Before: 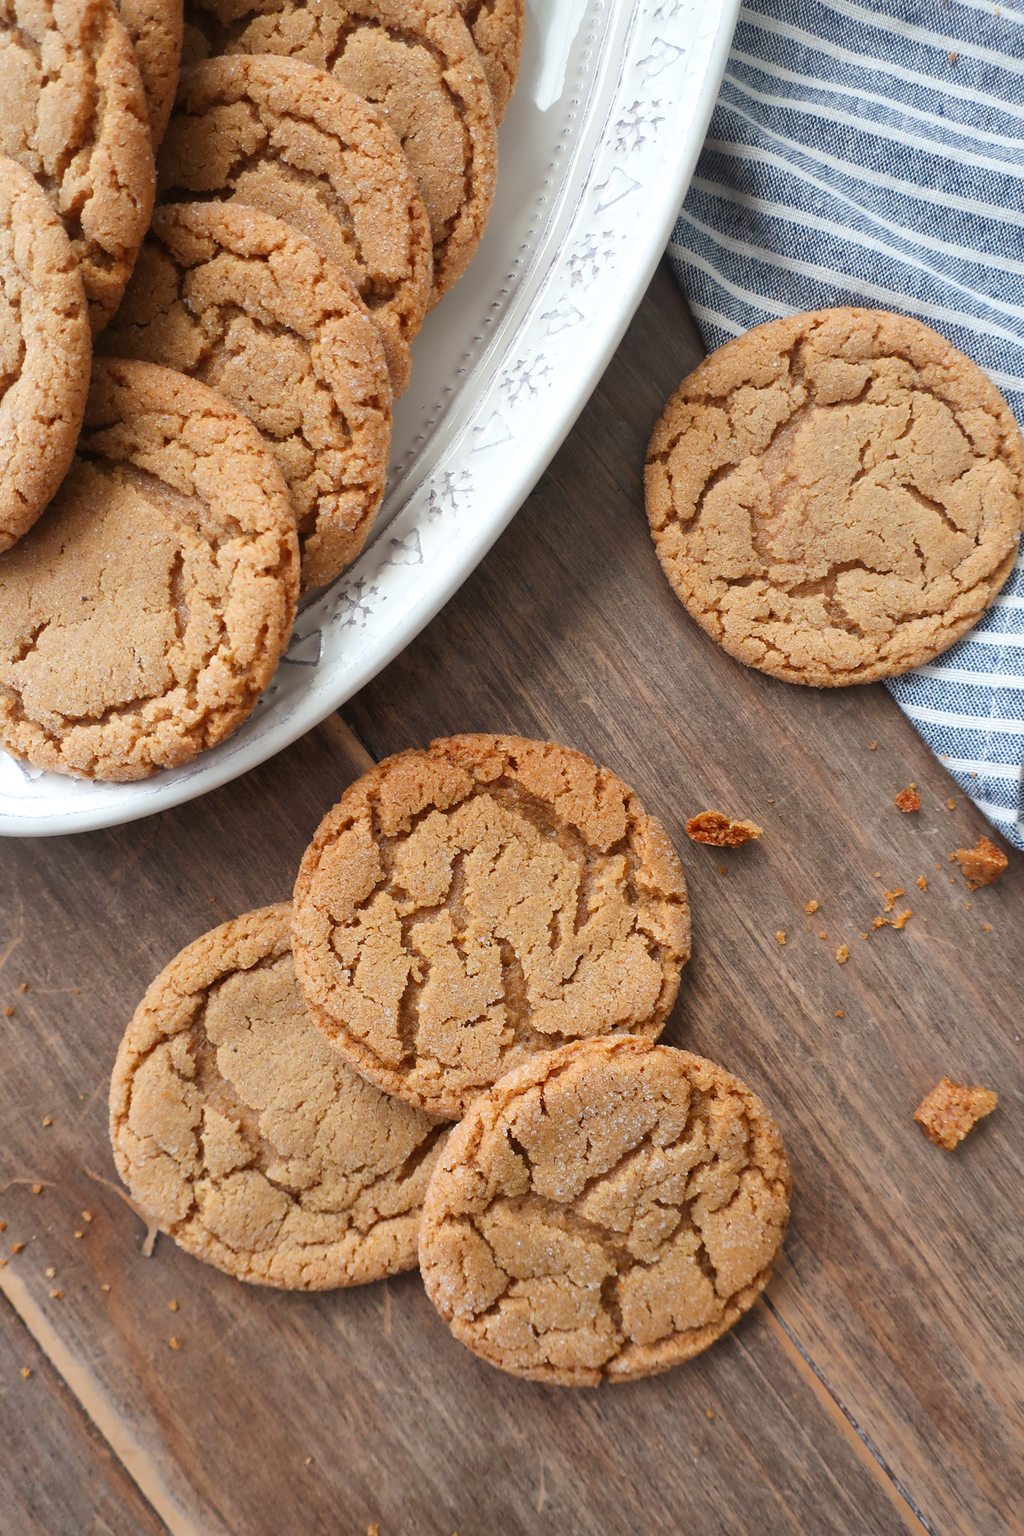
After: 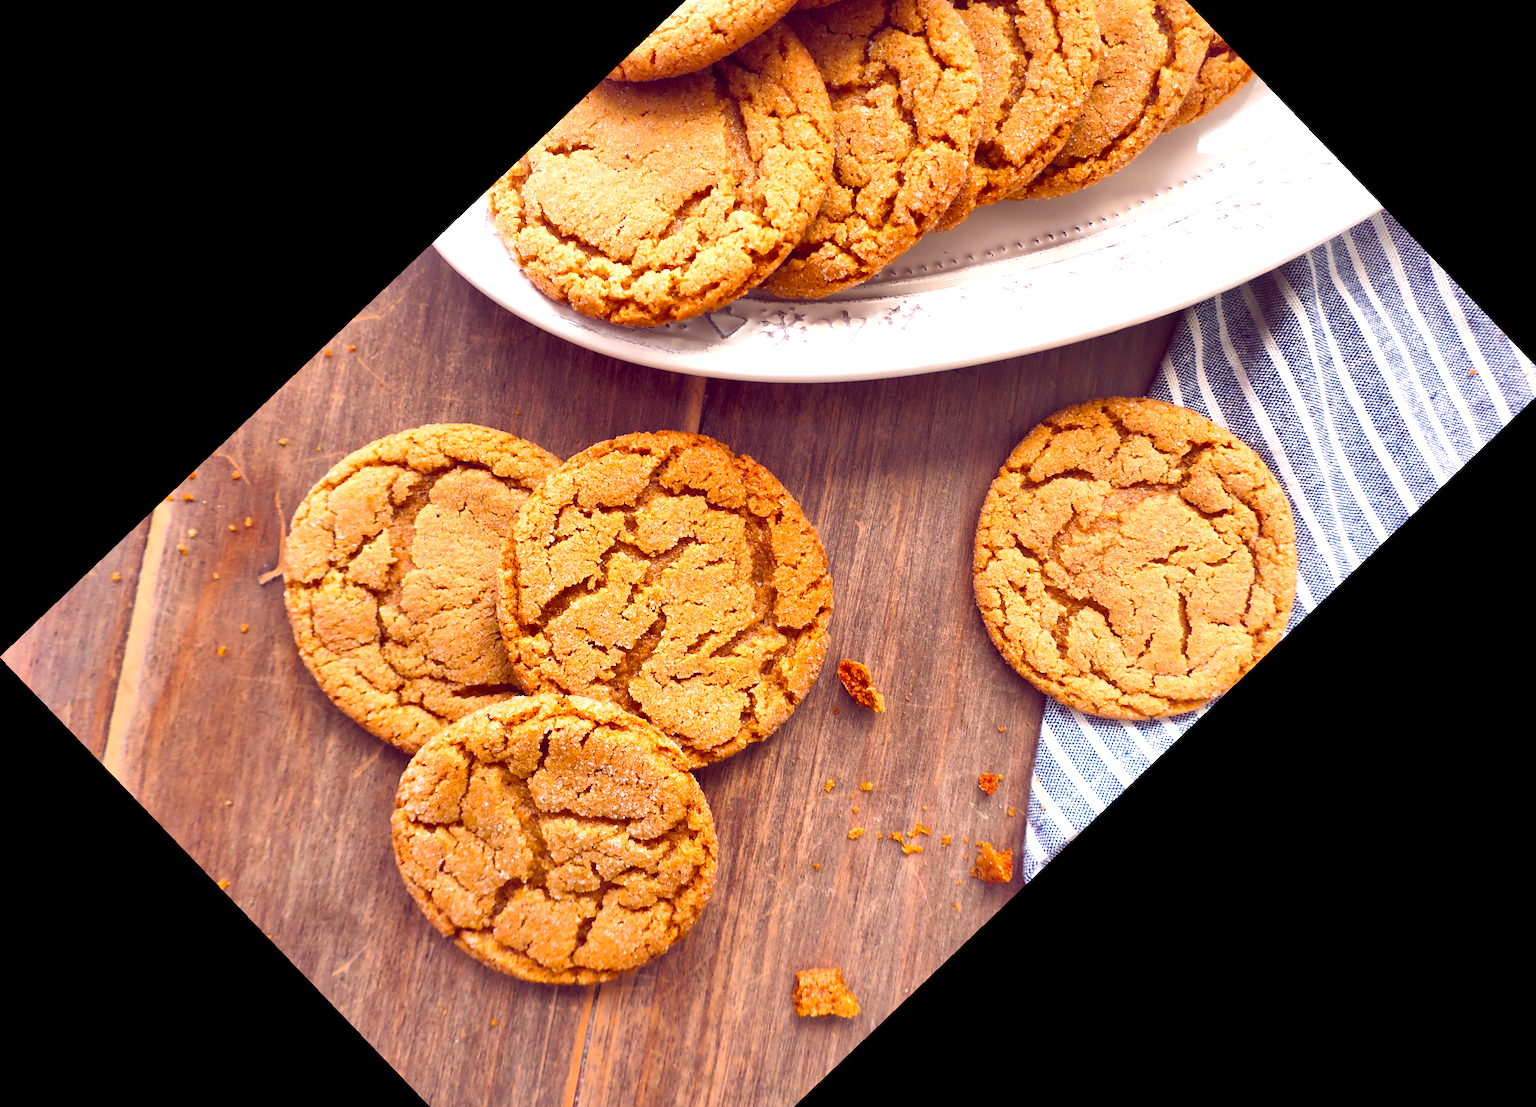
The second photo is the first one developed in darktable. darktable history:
color balance rgb: shadows lift › chroma 6.43%, shadows lift › hue 305.74°, highlights gain › chroma 2.43%, highlights gain › hue 35.74°, global offset › chroma 0.28%, global offset › hue 320.29°, linear chroma grading › global chroma 5.5%, perceptual saturation grading › global saturation 30%, contrast 5.15%
crop and rotate: angle -46.26°, top 16.234%, right 0.912%, bottom 11.704%
exposure: exposure 0.781 EV, compensate highlight preservation false
shadows and highlights: radius 133.83, soften with gaussian
